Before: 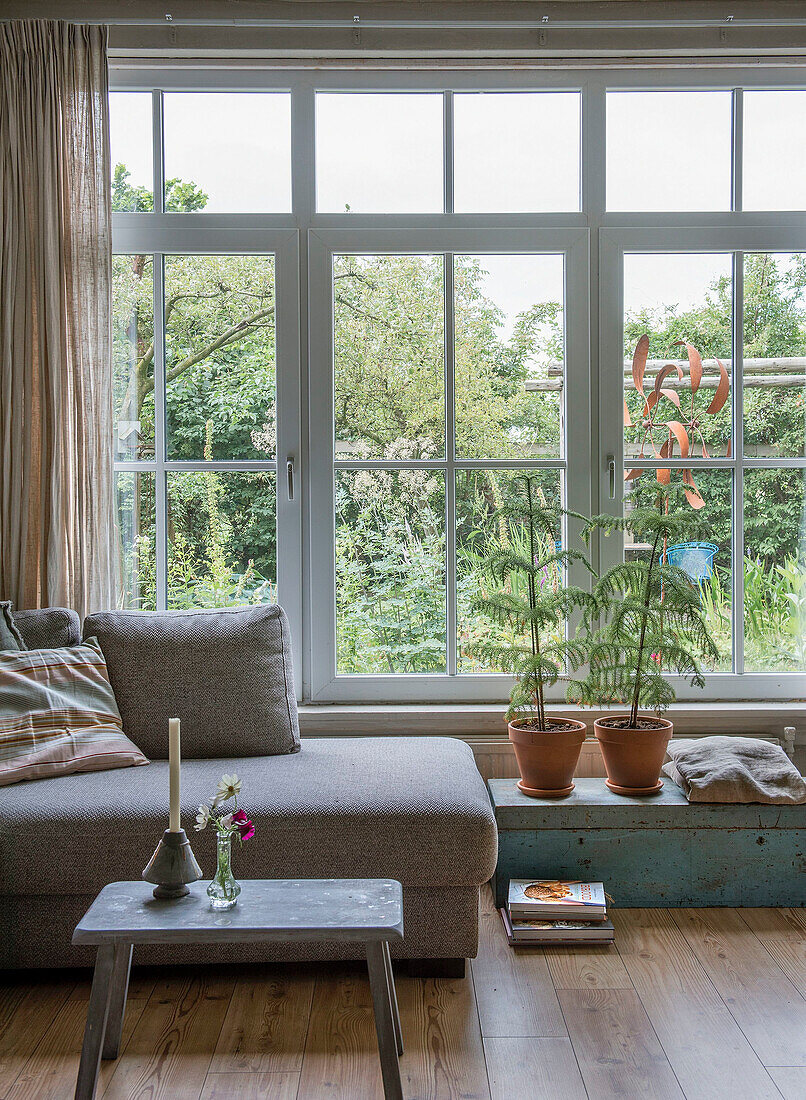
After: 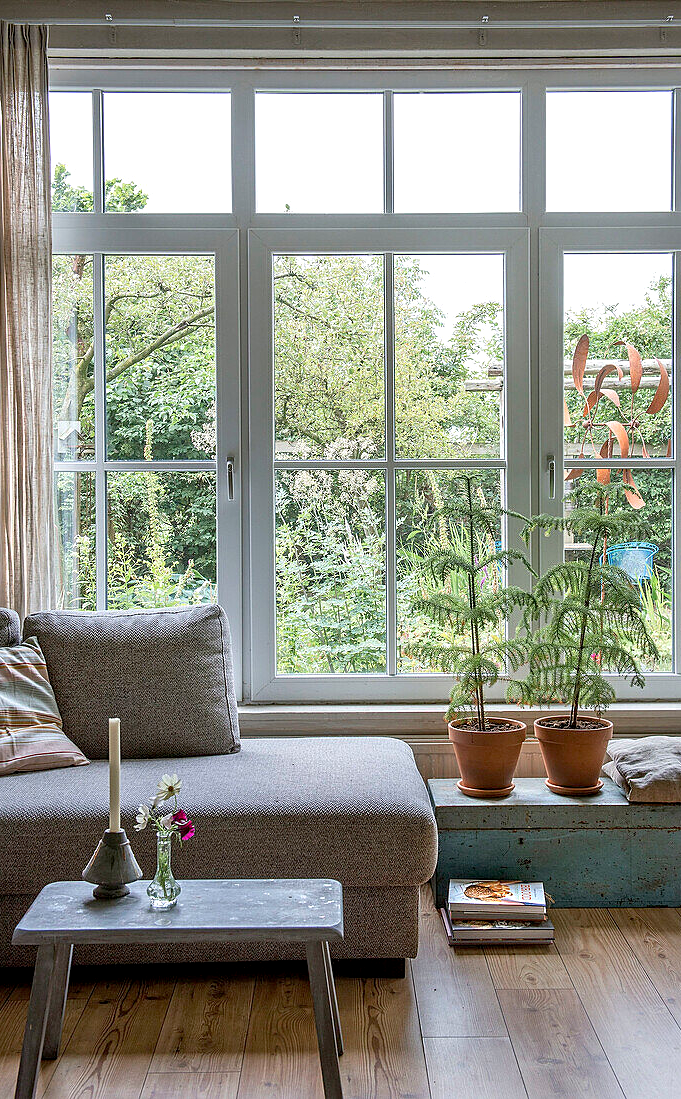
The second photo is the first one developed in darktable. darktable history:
sharpen: amount 0.205
exposure: black level correction 0.005, exposure 0.284 EV, compensate exposure bias true, compensate highlight preservation false
crop: left 7.548%, right 7.839%
